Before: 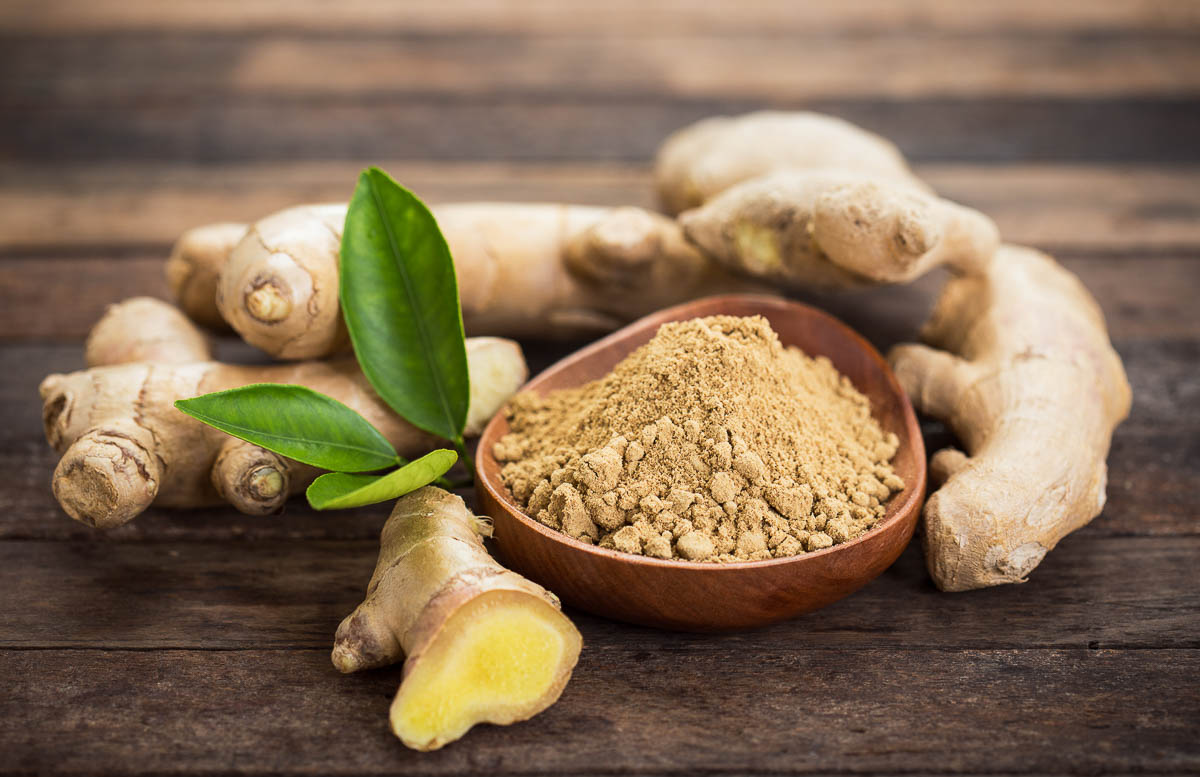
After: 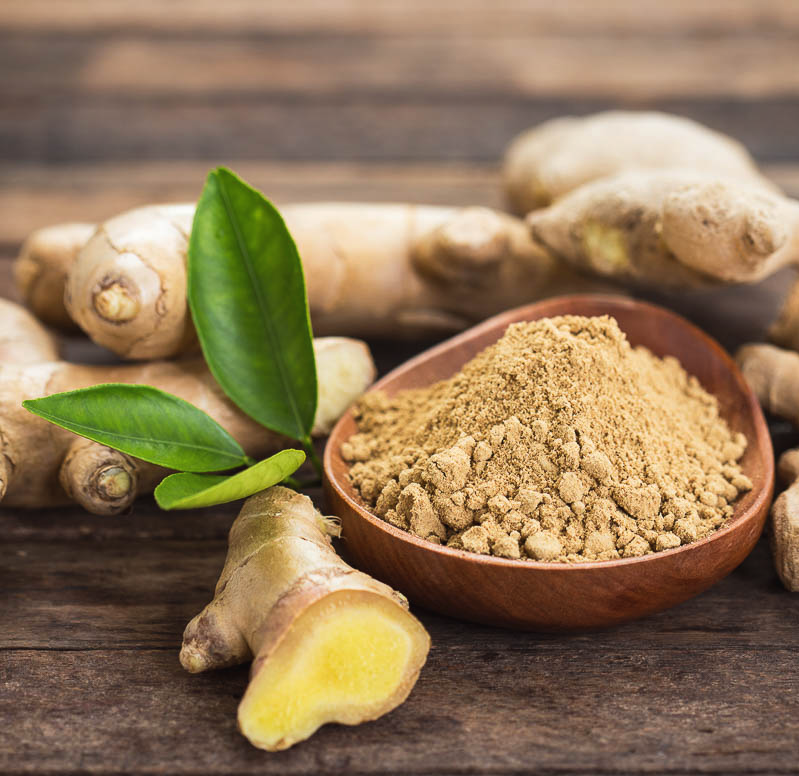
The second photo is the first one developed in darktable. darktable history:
shadows and highlights: soften with gaussian
exposure: black level correction -0.003, exposure 0.04 EV, compensate highlight preservation false
crop and rotate: left 12.673%, right 20.66%
